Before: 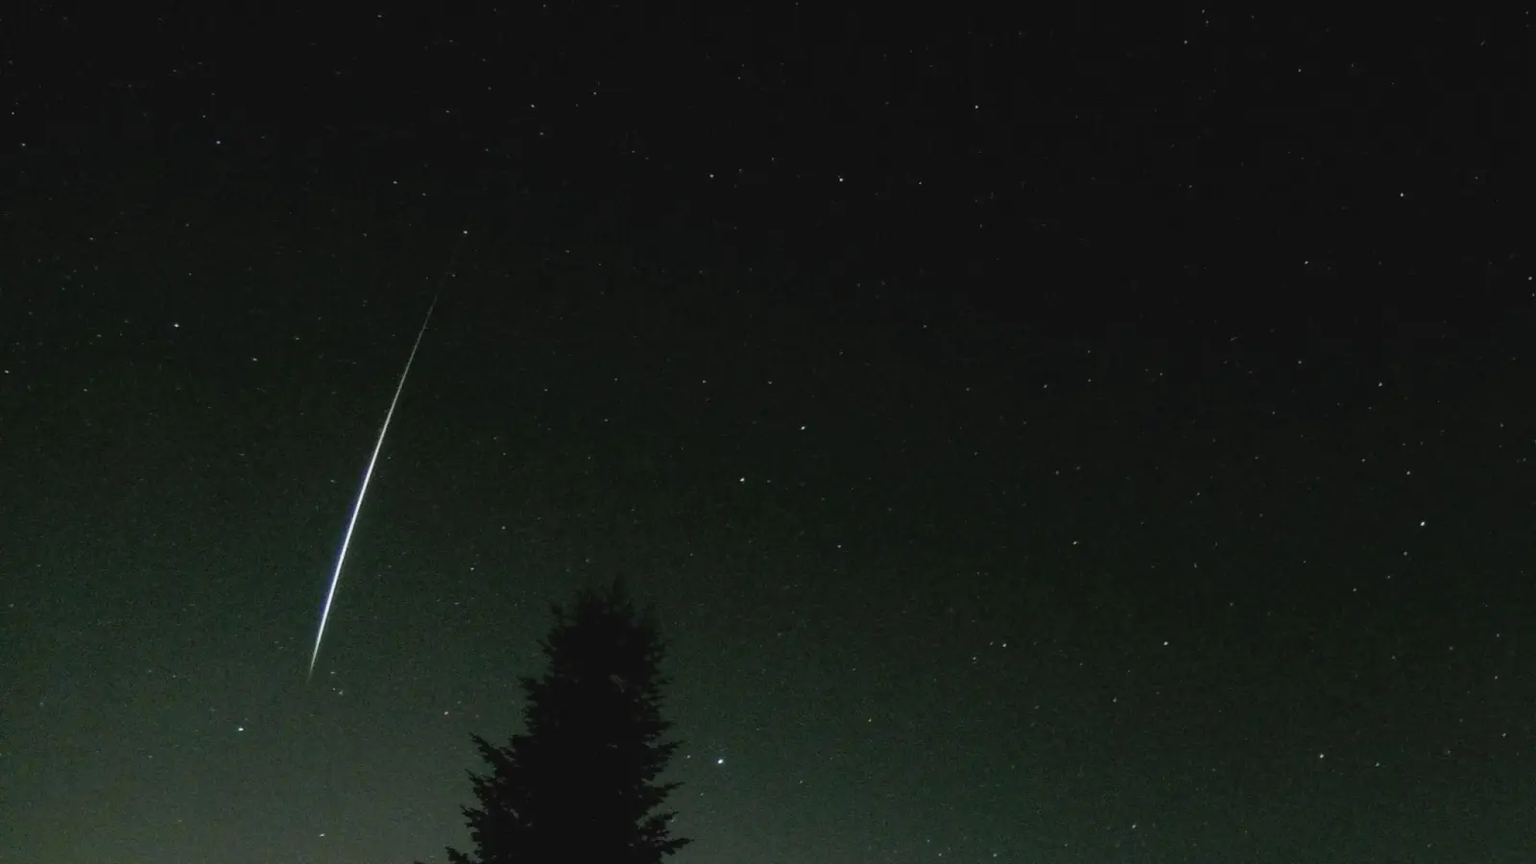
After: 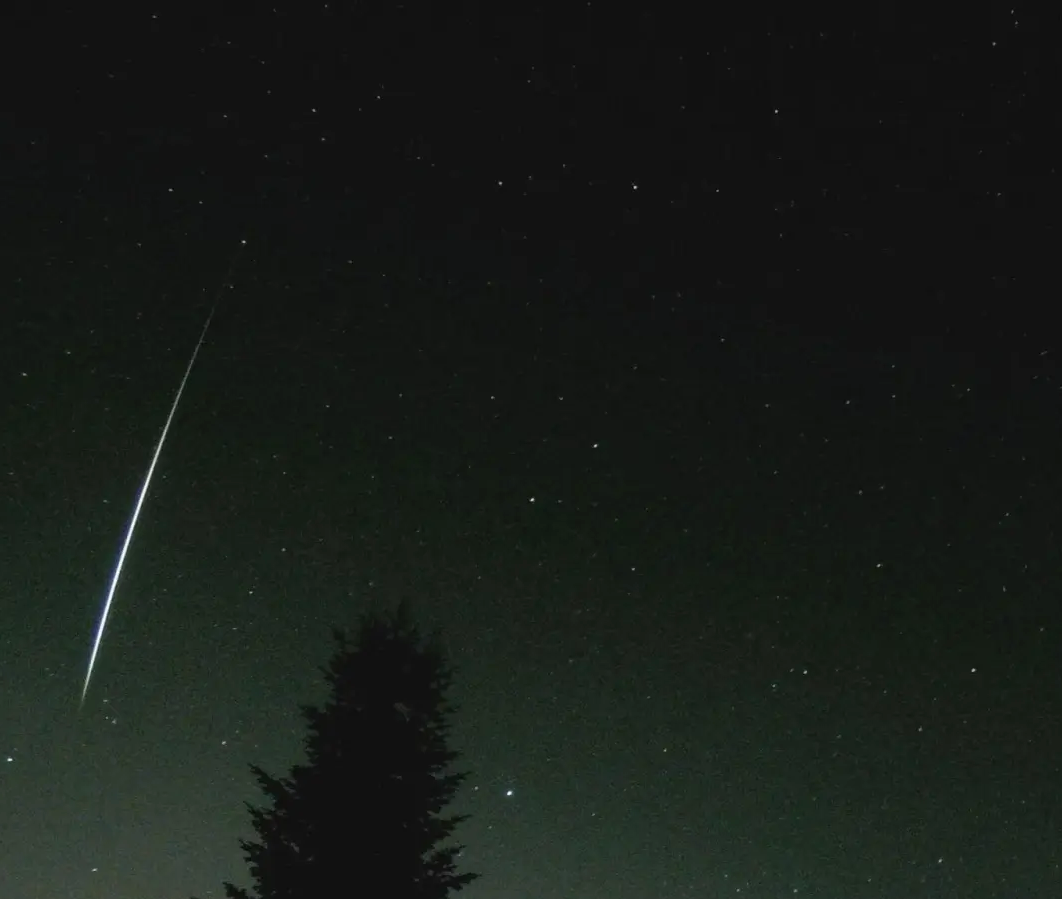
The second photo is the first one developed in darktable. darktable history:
exposure: exposure 0.133 EV, compensate highlight preservation false
crop and rotate: left 15.14%, right 18.464%
